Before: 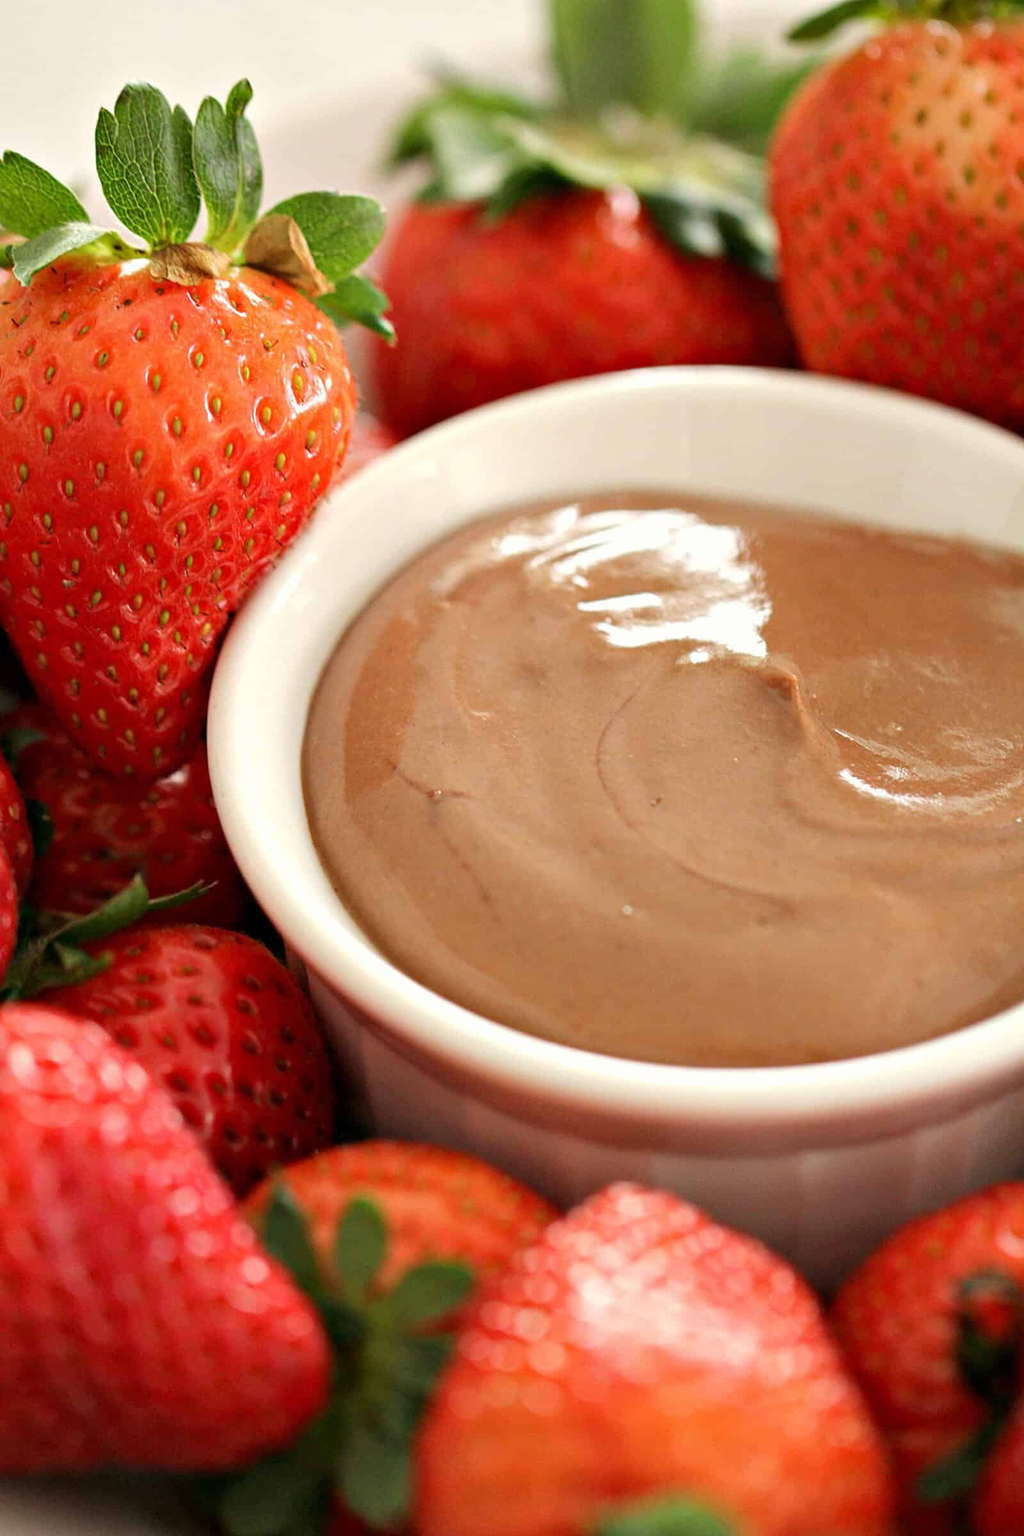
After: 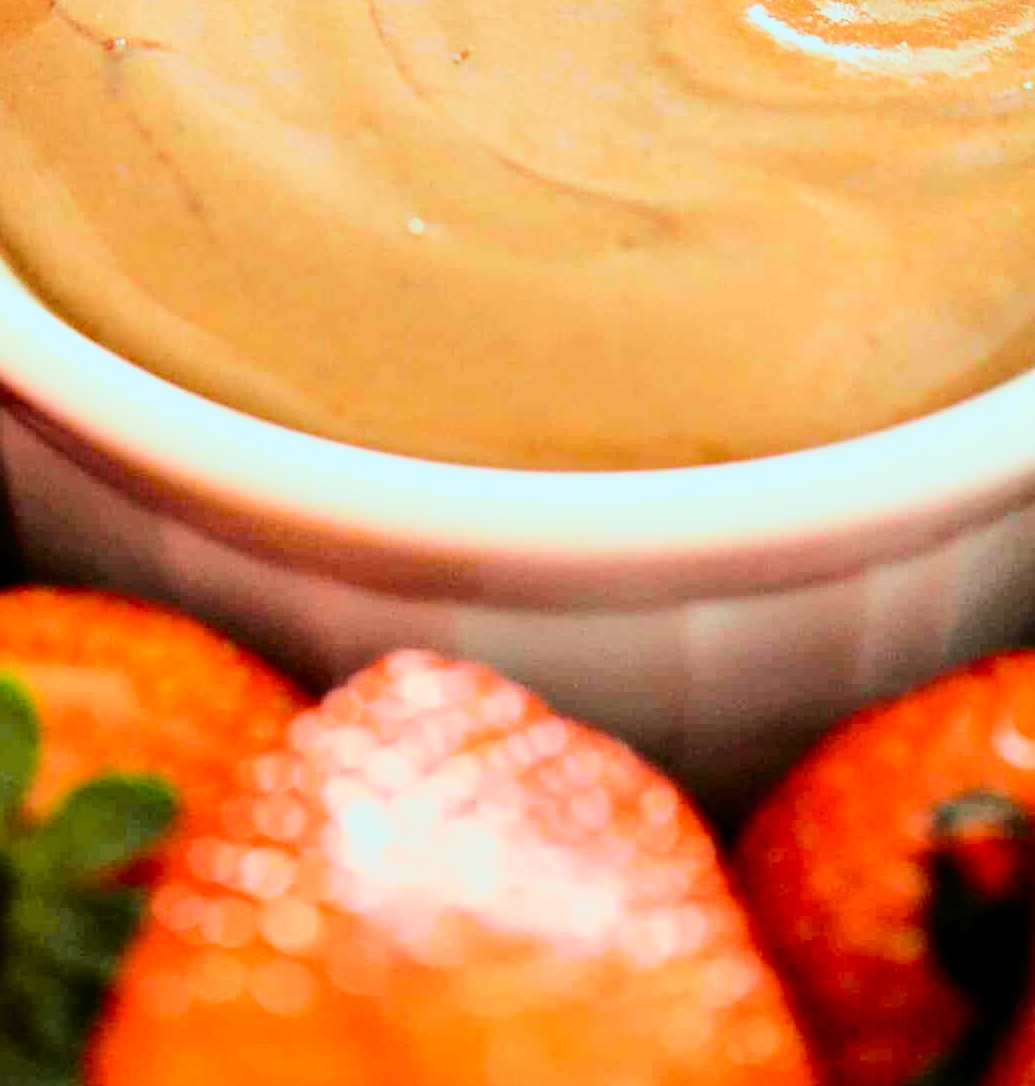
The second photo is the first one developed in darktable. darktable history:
contrast brightness saturation: contrast 0.204, brightness 0.161, saturation 0.224
haze removal: strength -0.1, compatibility mode true, adaptive false
tone curve: curves: ch0 [(0, 0) (0.136, 0.071) (0.346, 0.366) (0.489, 0.573) (0.66, 0.748) (0.858, 0.926) (1, 0.977)]; ch1 [(0, 0) (0.353, 0.344) (0.45, 0.46) (0.498, 0.498) (0.521, 0.512) (0.563, 0.559) (0.592, 0.605) (0.641, 0.673) (1, 1)]; ch2 [(0, 0) (0.333, 0.346) (0.375, 0.375) (0.424, 0.43) (0.476, 0.492) (0.502, 0.502) (0.524, 0.531) (0.579, 0.61) (0.612, 0.644) (0.641, 0.722) (1, 1)], color space Lab, independent channels, preserve colors none
crop and rotate: left 35.303%, top 49.836%, bottom 4.908%
filmic rgb: middle gray luminance 29.05%, black relative exposure -10.37 EV, white relative exposure 5.48 EV, target black luminance 0%, hardness 3.94, latitude 2.75%, contrast 1.119, highlights saturation mix 4.91%, shadows ↔ highlights balance 14.73%
color correction: highlights a* -9.95, highlights b* -10.37
